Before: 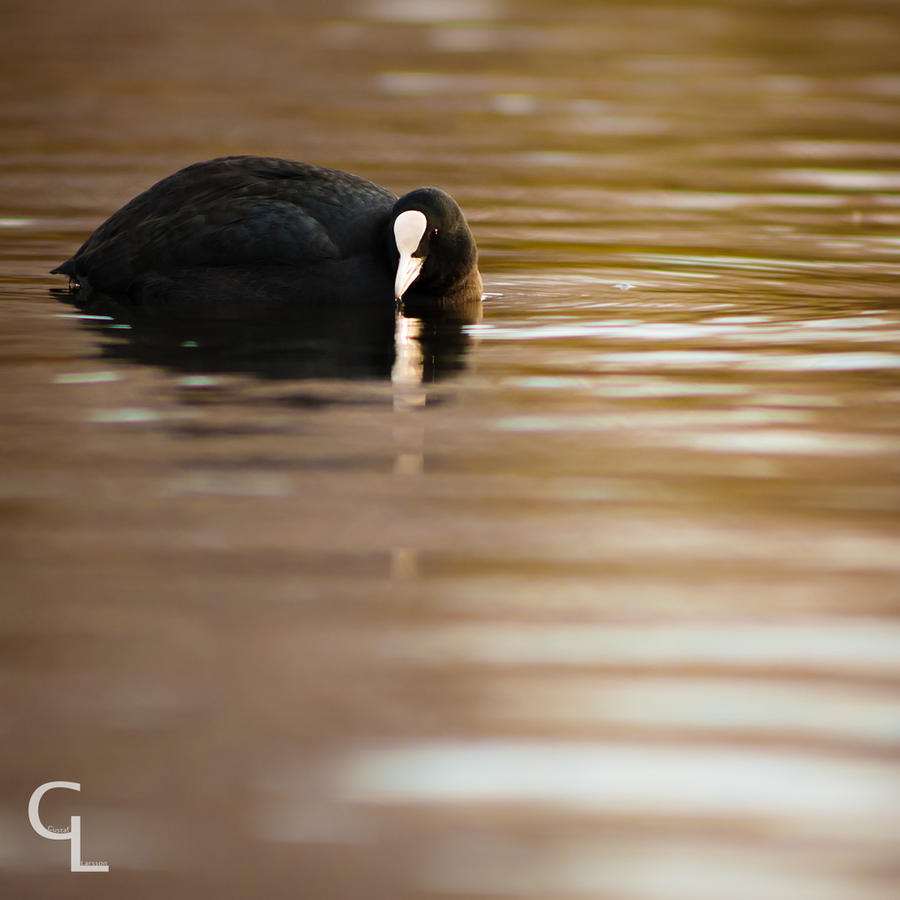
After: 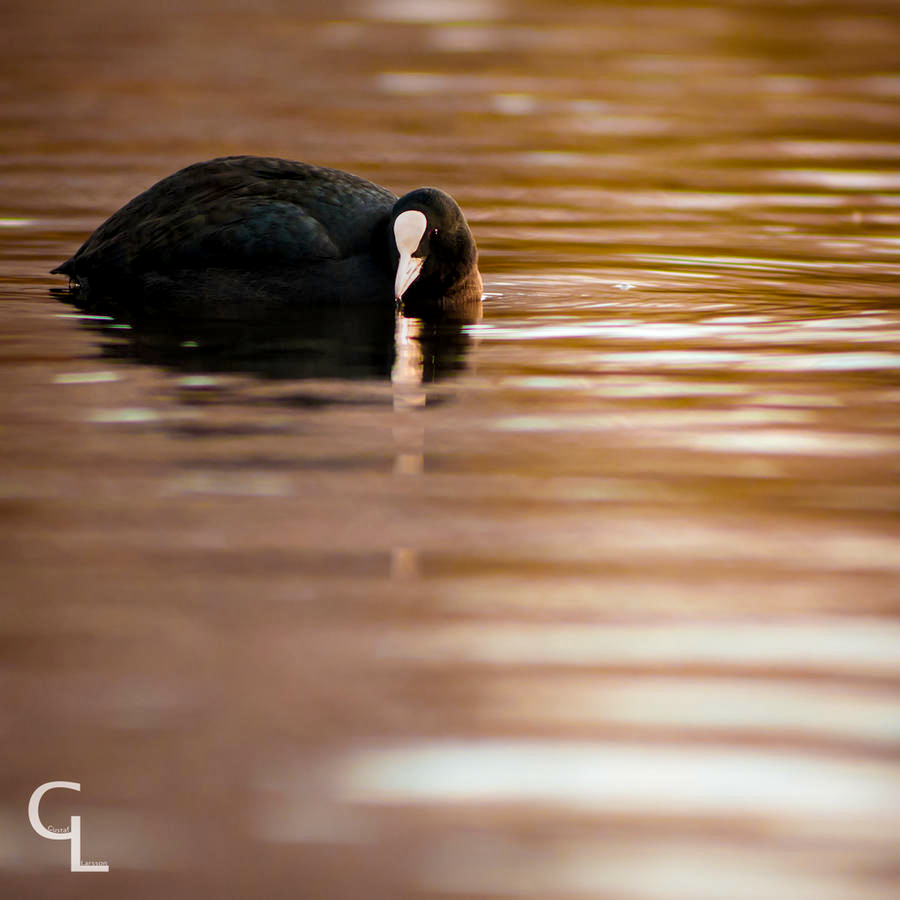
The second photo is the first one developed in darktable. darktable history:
local contrast: detail 130%
color balance rgb: shadows lift › chroma 0.856%, shadows lift › hue 114.53°, perceptual saturation grading › global saturation 25.692%, hue shift -13.01°
